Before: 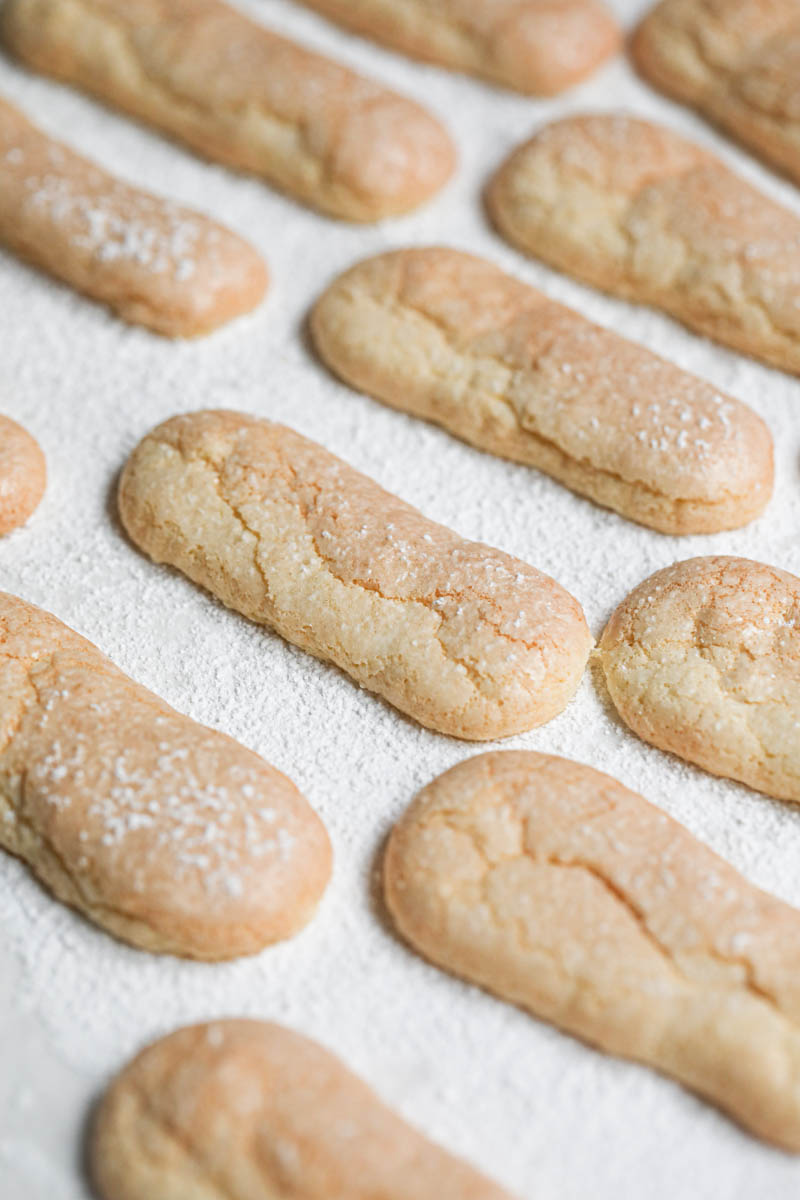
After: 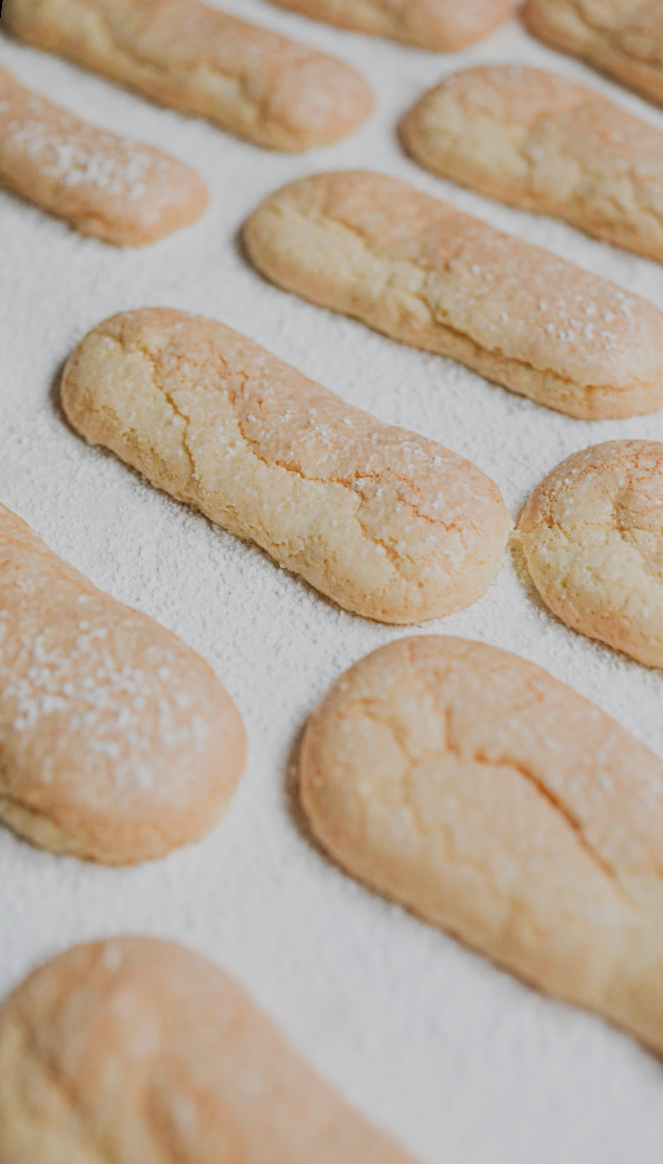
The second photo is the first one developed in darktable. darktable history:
rotate and perspective: rotation 0.72°, lens shift (vertical) -0.352, lens shift (horizontal) -0.051, crop left 0.152, crop right 0.859, crop top 0.019, crop bottom 0.964
filmic rgb: black relative exposure -6.98 EV, white relative exposure 5.63 EV, hardness 2.86
